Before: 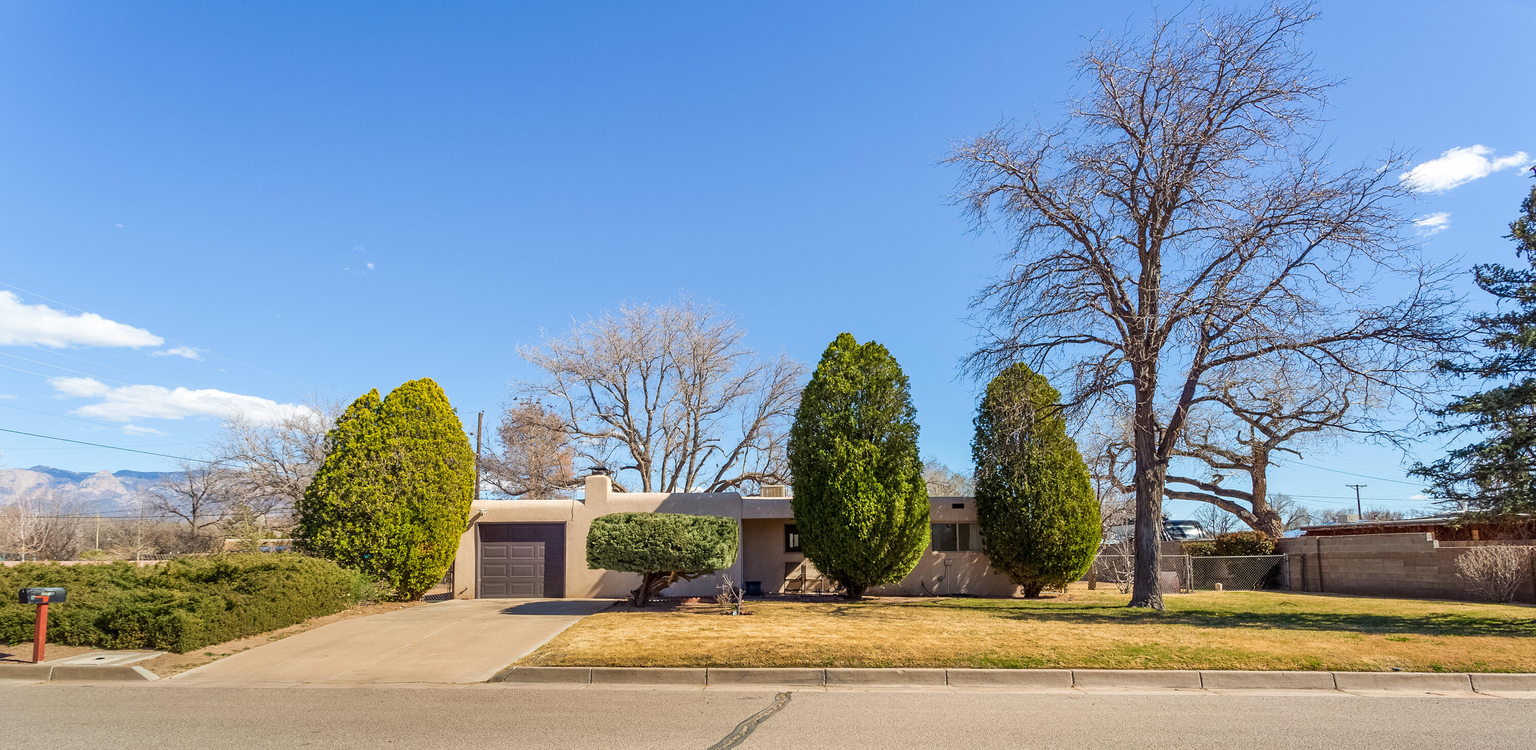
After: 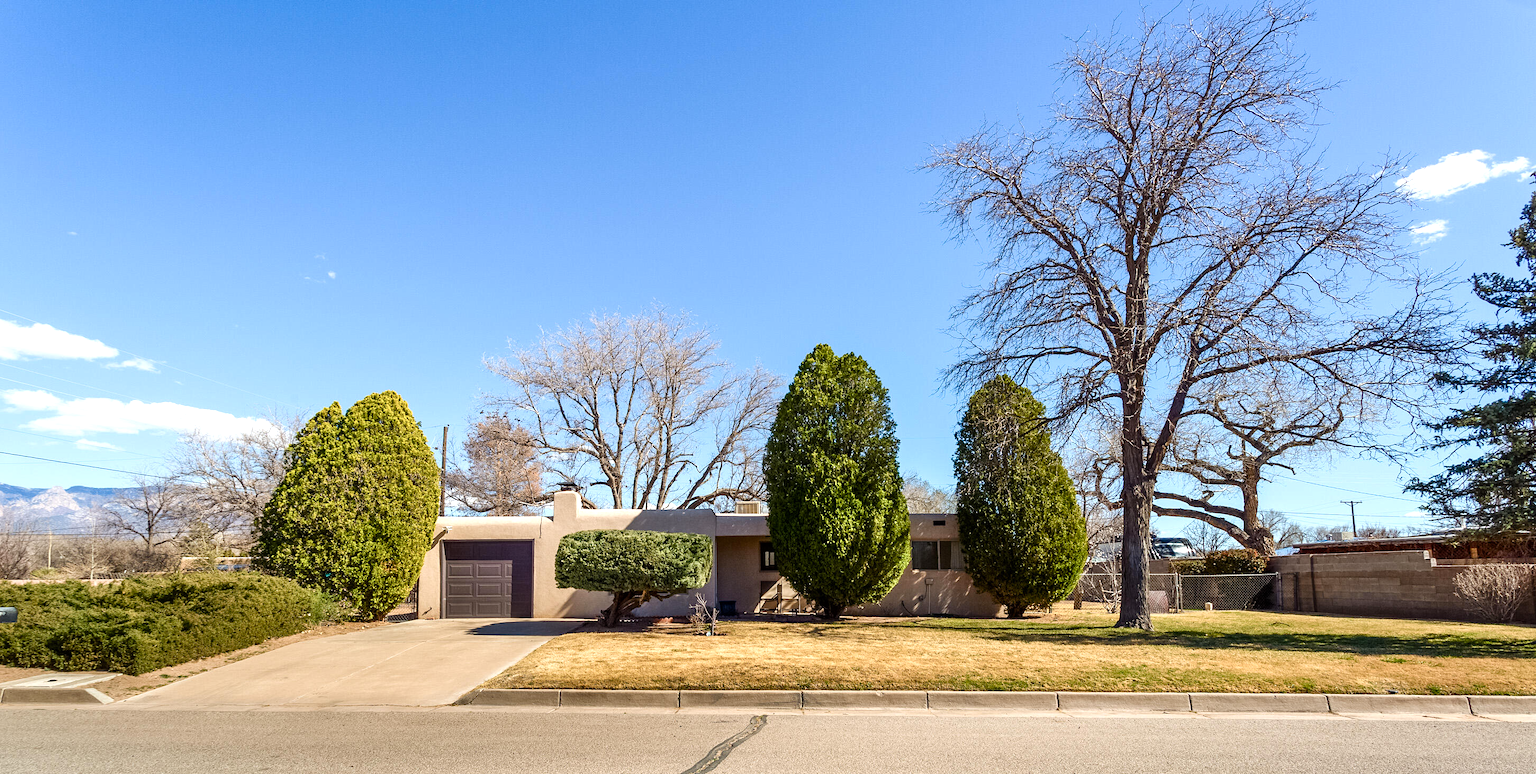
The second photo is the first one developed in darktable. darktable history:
crop and rotate: left 3.238%
color balance rgb: shadows lift › luminance -20%, power › hue 72.24°, highlights gain › luminance 15%, global offset › hue 171.6°, perceptual saturation grading › highlights -30%, perceptual saturation grading › shadows 20%, global vibrance 30%, contrast 10%
